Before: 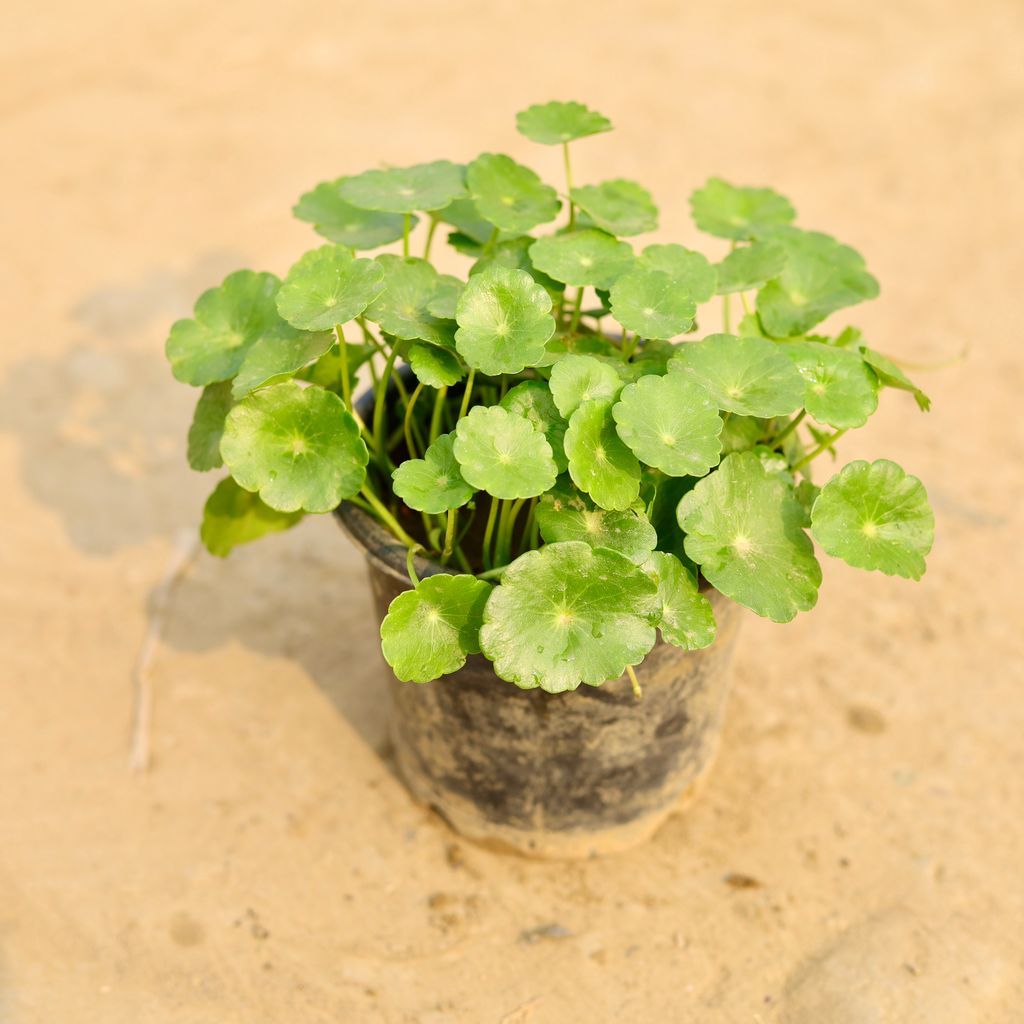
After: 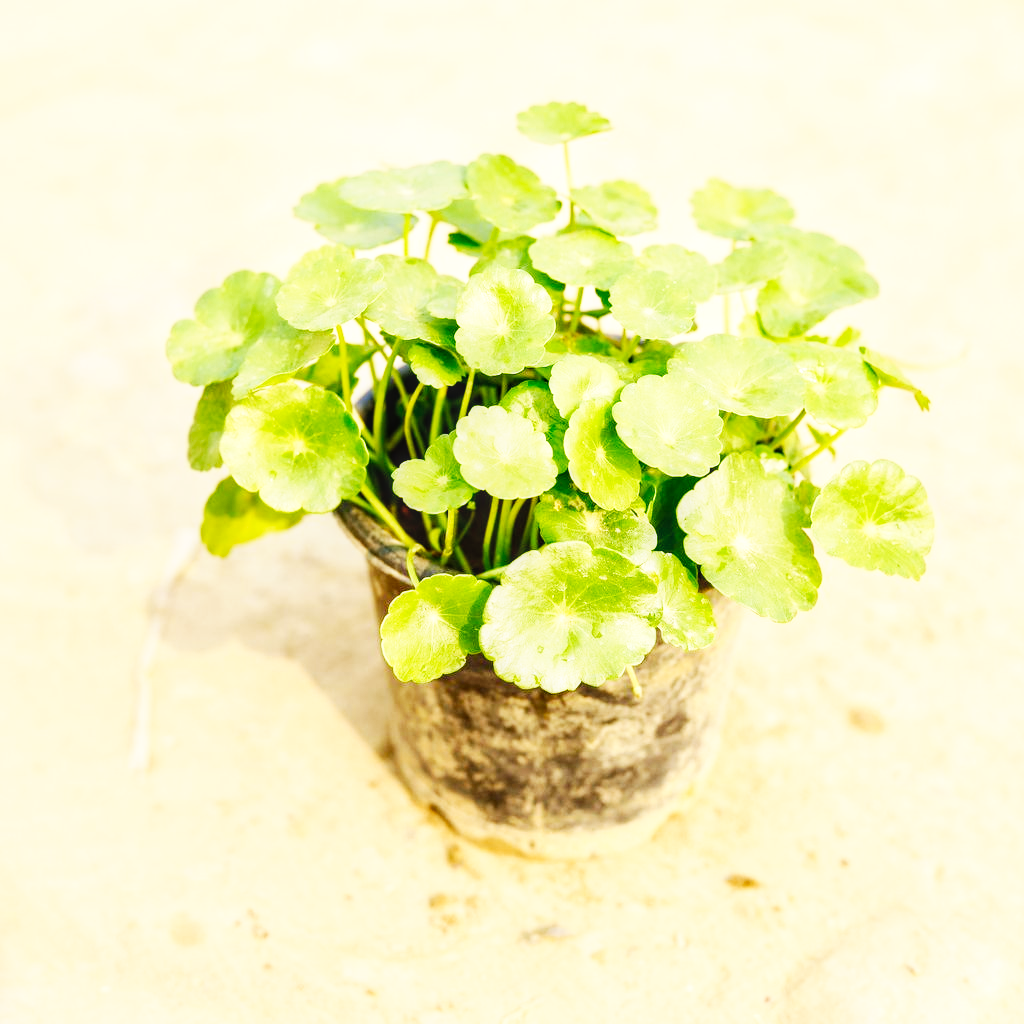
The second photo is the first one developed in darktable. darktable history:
local contrast: on, module defaults
base curve: curves: ch0 [(0, 0) (0.007, 0.004) (0.027, 0.03) (0.046, 0.07) (0.207, 0.54) (0.442, 0.872) (0.673, 0.972) (1, 1)], preserve colors none
color correction: highlights b* -0.048
